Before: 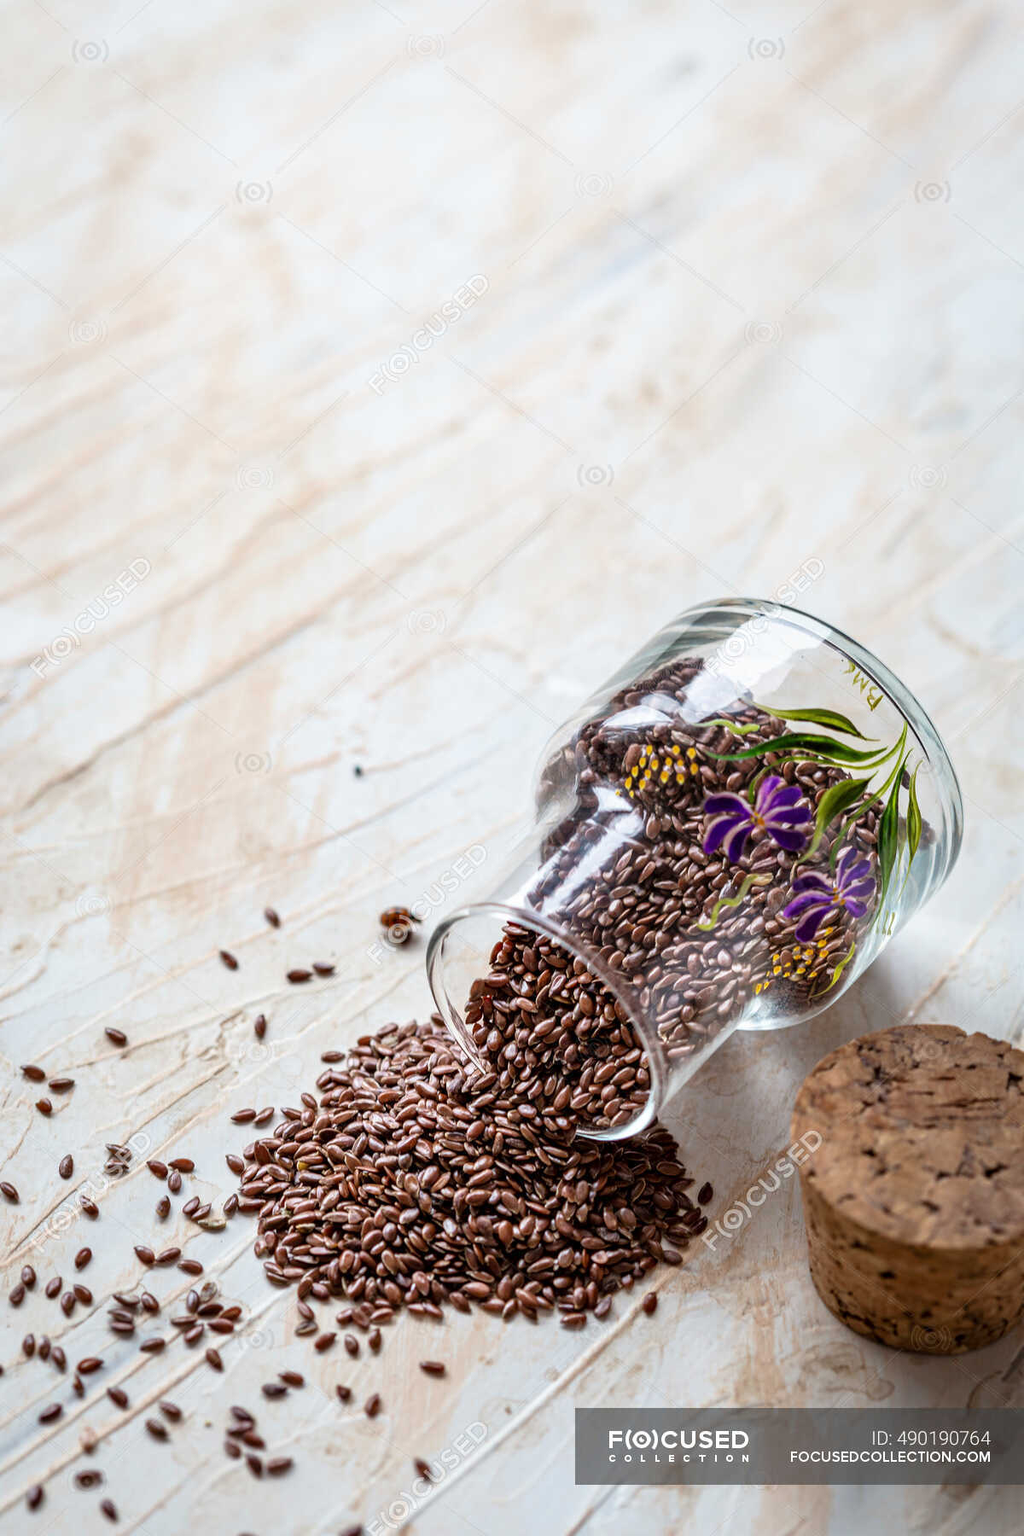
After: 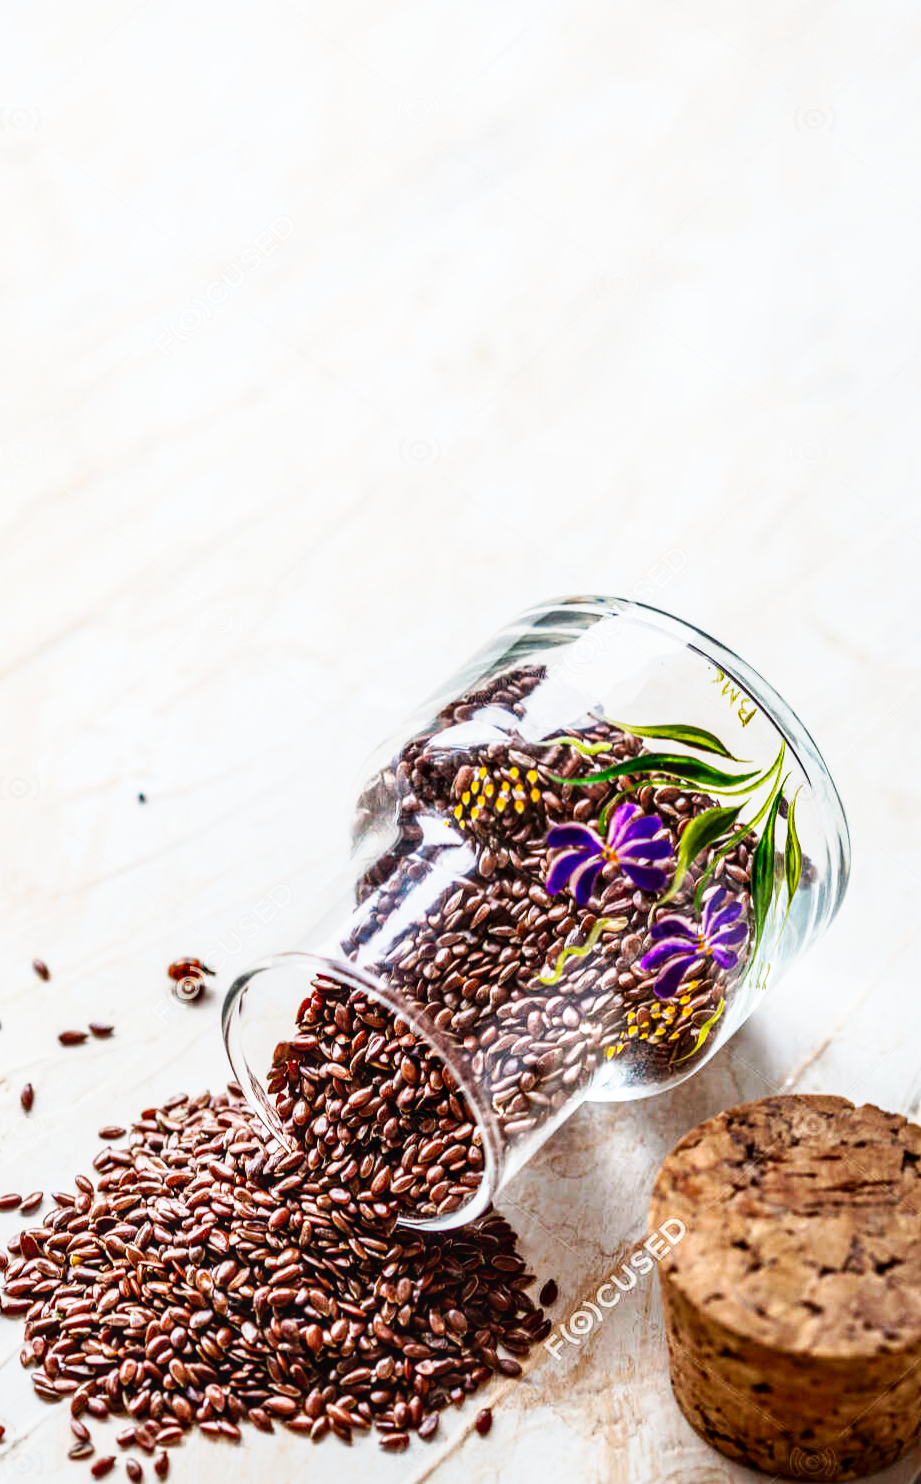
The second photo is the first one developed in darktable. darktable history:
tone curve: curves: ch0 [(0, 0) (0.093, 0.104) (0.226, 0.291) (0.327, 0.431) (0.471, 0.648) (0.759, 0.926) (1, 1)], preserve colors none
local contrast: on, module defaults
crop: left 23.245%, top 5.895%, bottom 11.654%
contrast brightness saturation: contrast 0.13, brightness -0.064, saturation 0.156
